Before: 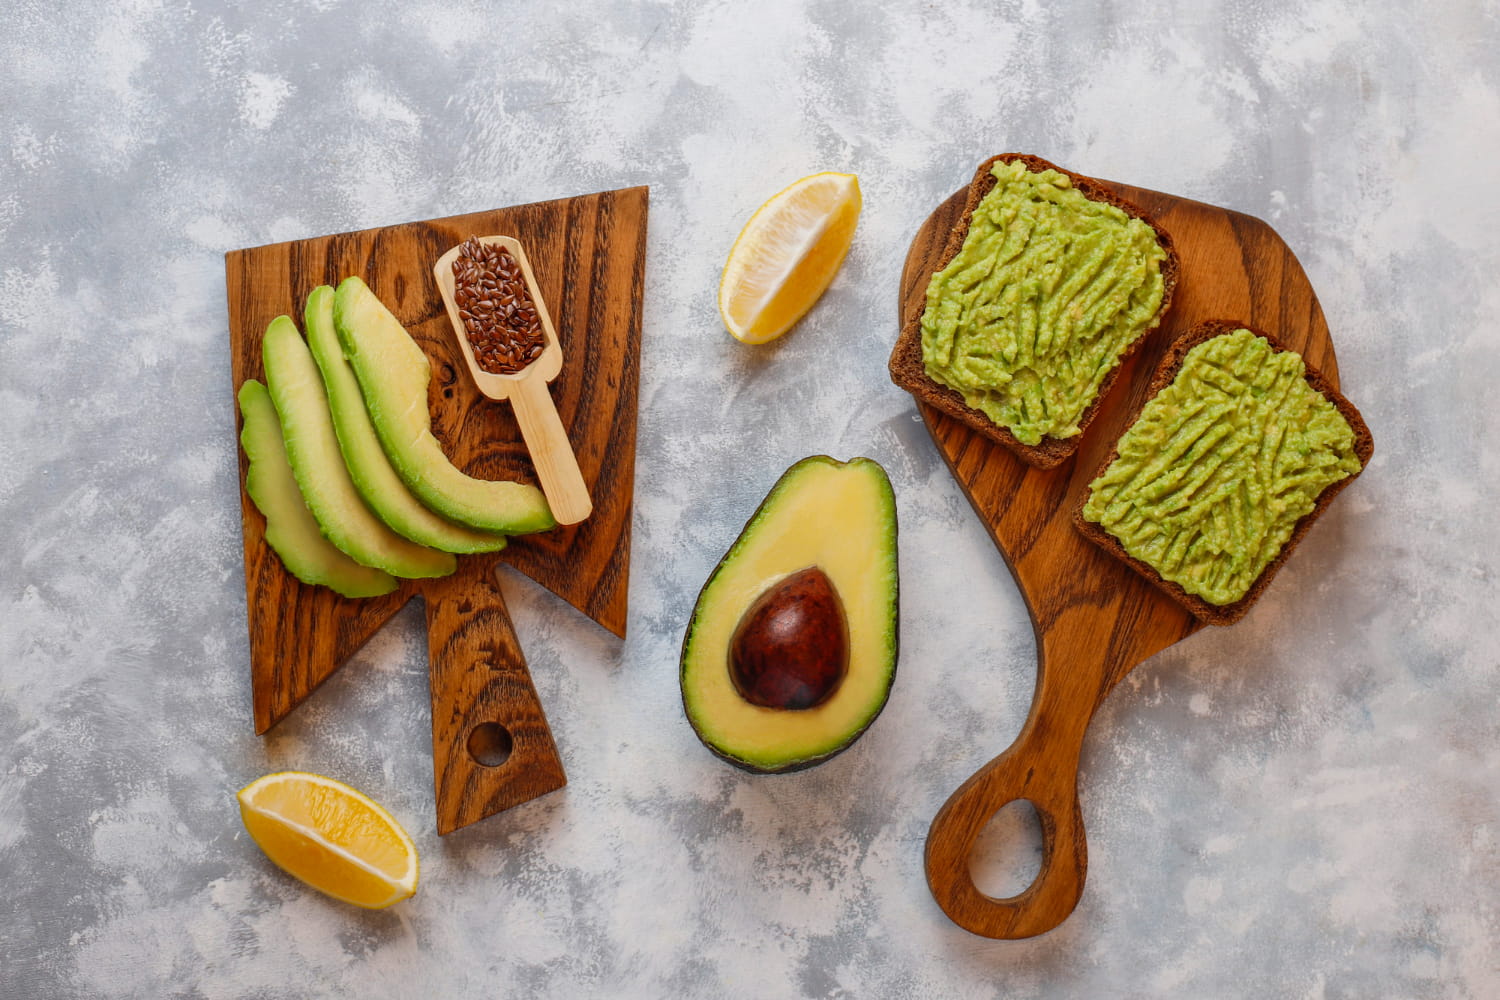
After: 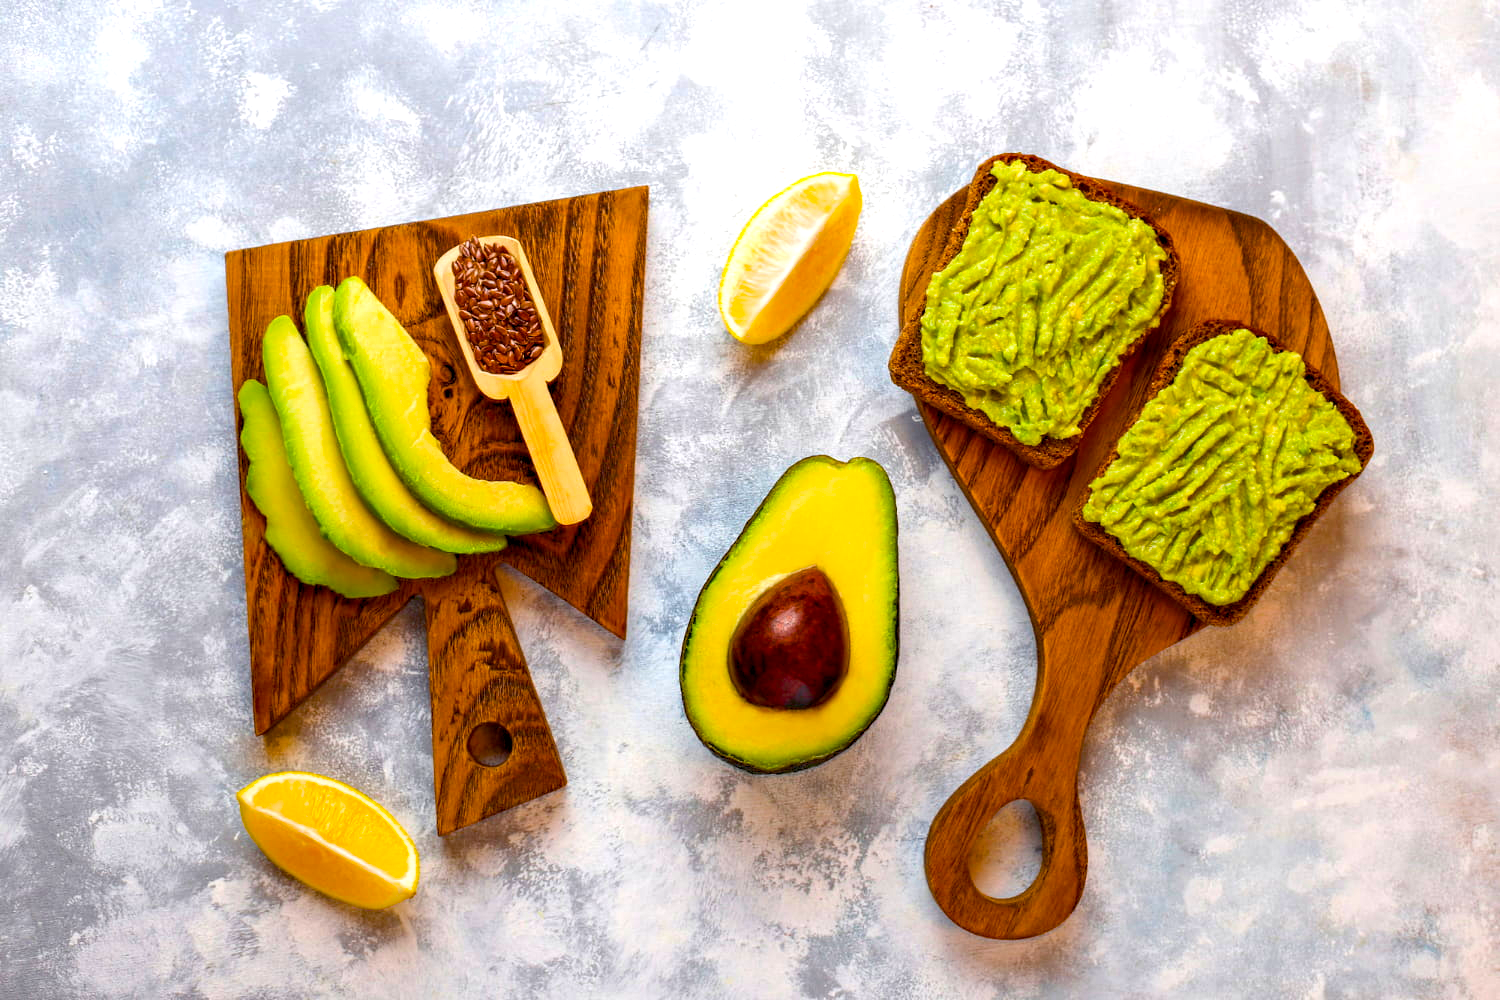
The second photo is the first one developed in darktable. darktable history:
exposure: exposure 0.919 EV, compensate highlight preservation false
haze removal: compatibility mode true, adaptive false
tone equalizer: -8 EV 0.286 EV, -7 EV 0.449 EV, -6 EV 0.416 EV, -5 EV 0.218 EV, -3 EV -0.256 EV, -2 EV -0.413 EV, -1 EV -0.391 EV, +0 EV -0.251 EV
color balance rgb: global offset › luminance -0.873%, perceptual saturation grading › global saturation 30.591%, global vibrance 20.369%
